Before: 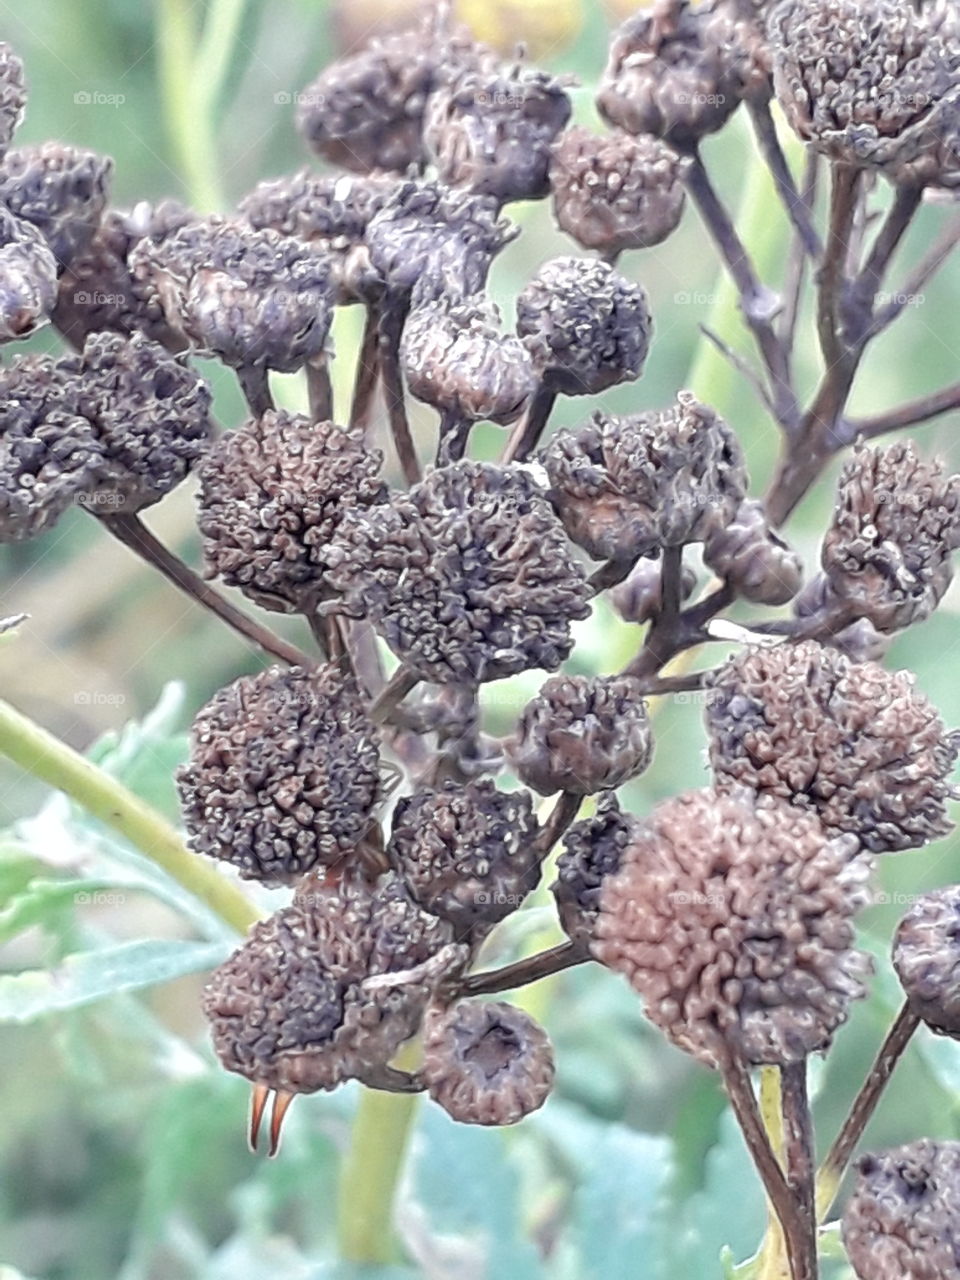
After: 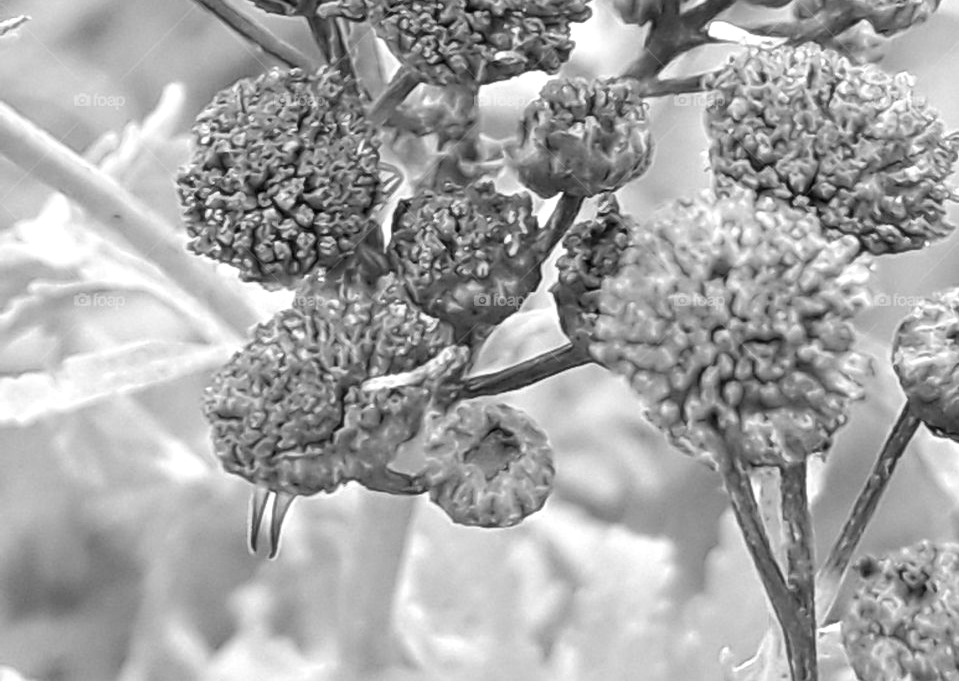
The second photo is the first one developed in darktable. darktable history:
exposure: exposure 0.129 EV, compensate highlight preservation false
color calibration: output gray [0.18, 0.41, 0.41, 0], illuminant as shot in camera, x 0.358, y 0.373, temperature 4628.91 K
crop and rotate: top 46.722%, right 0.009%
